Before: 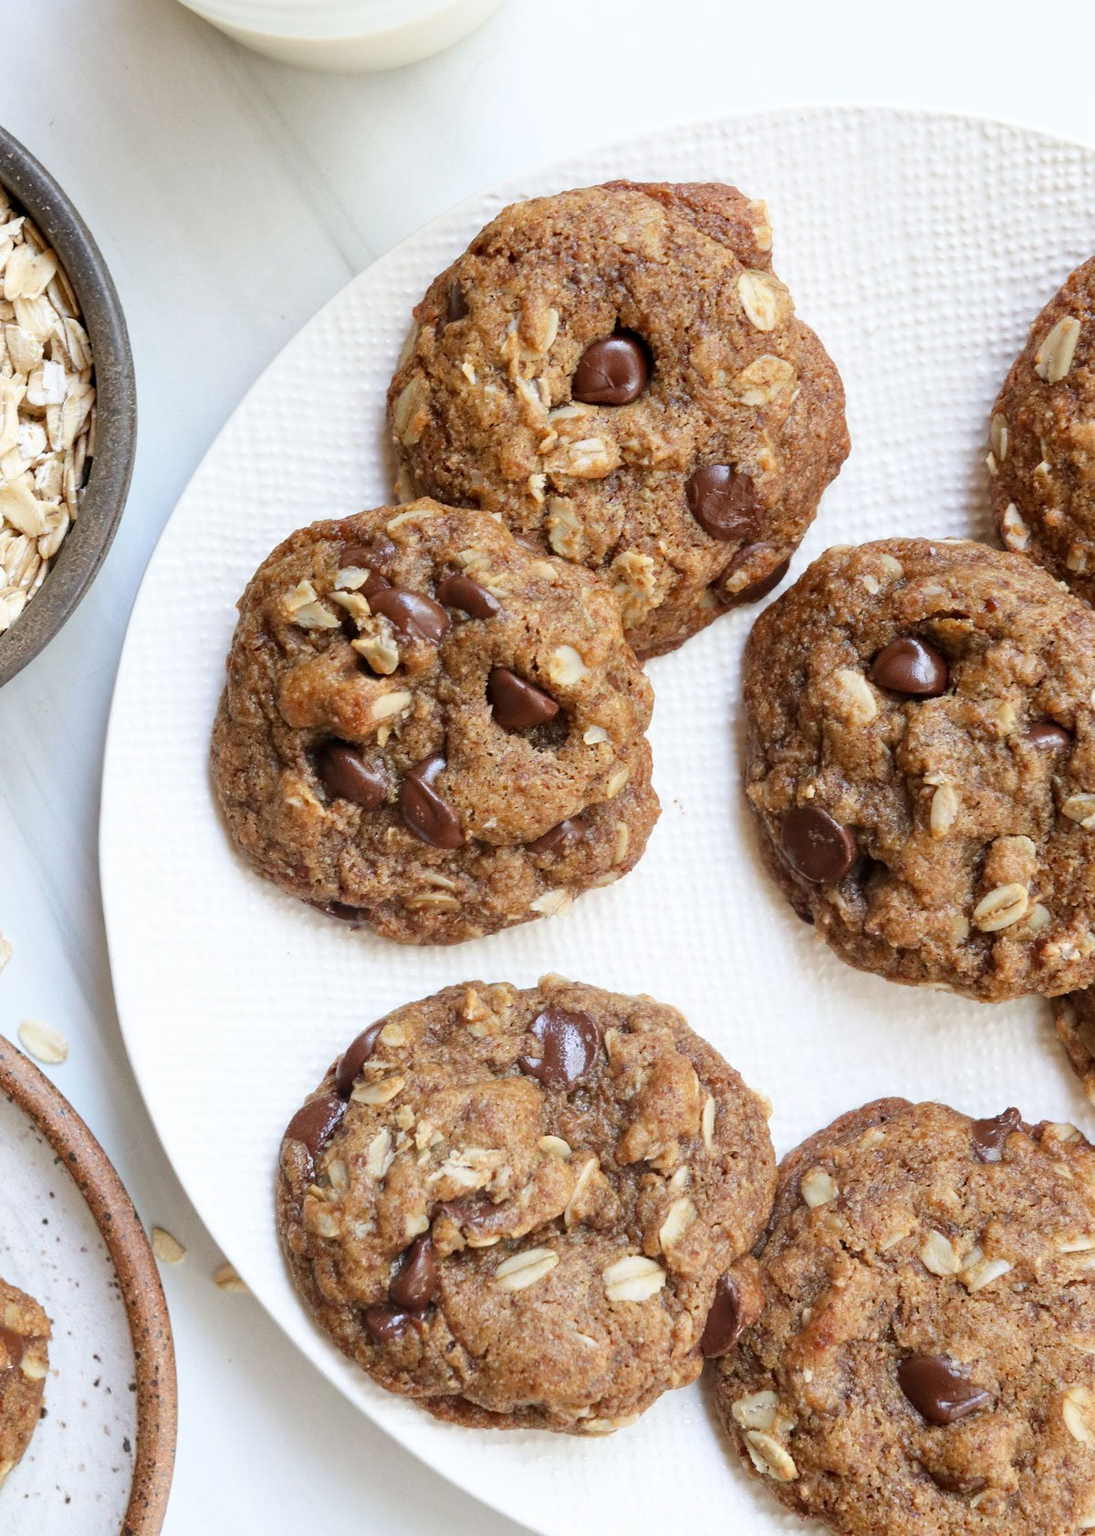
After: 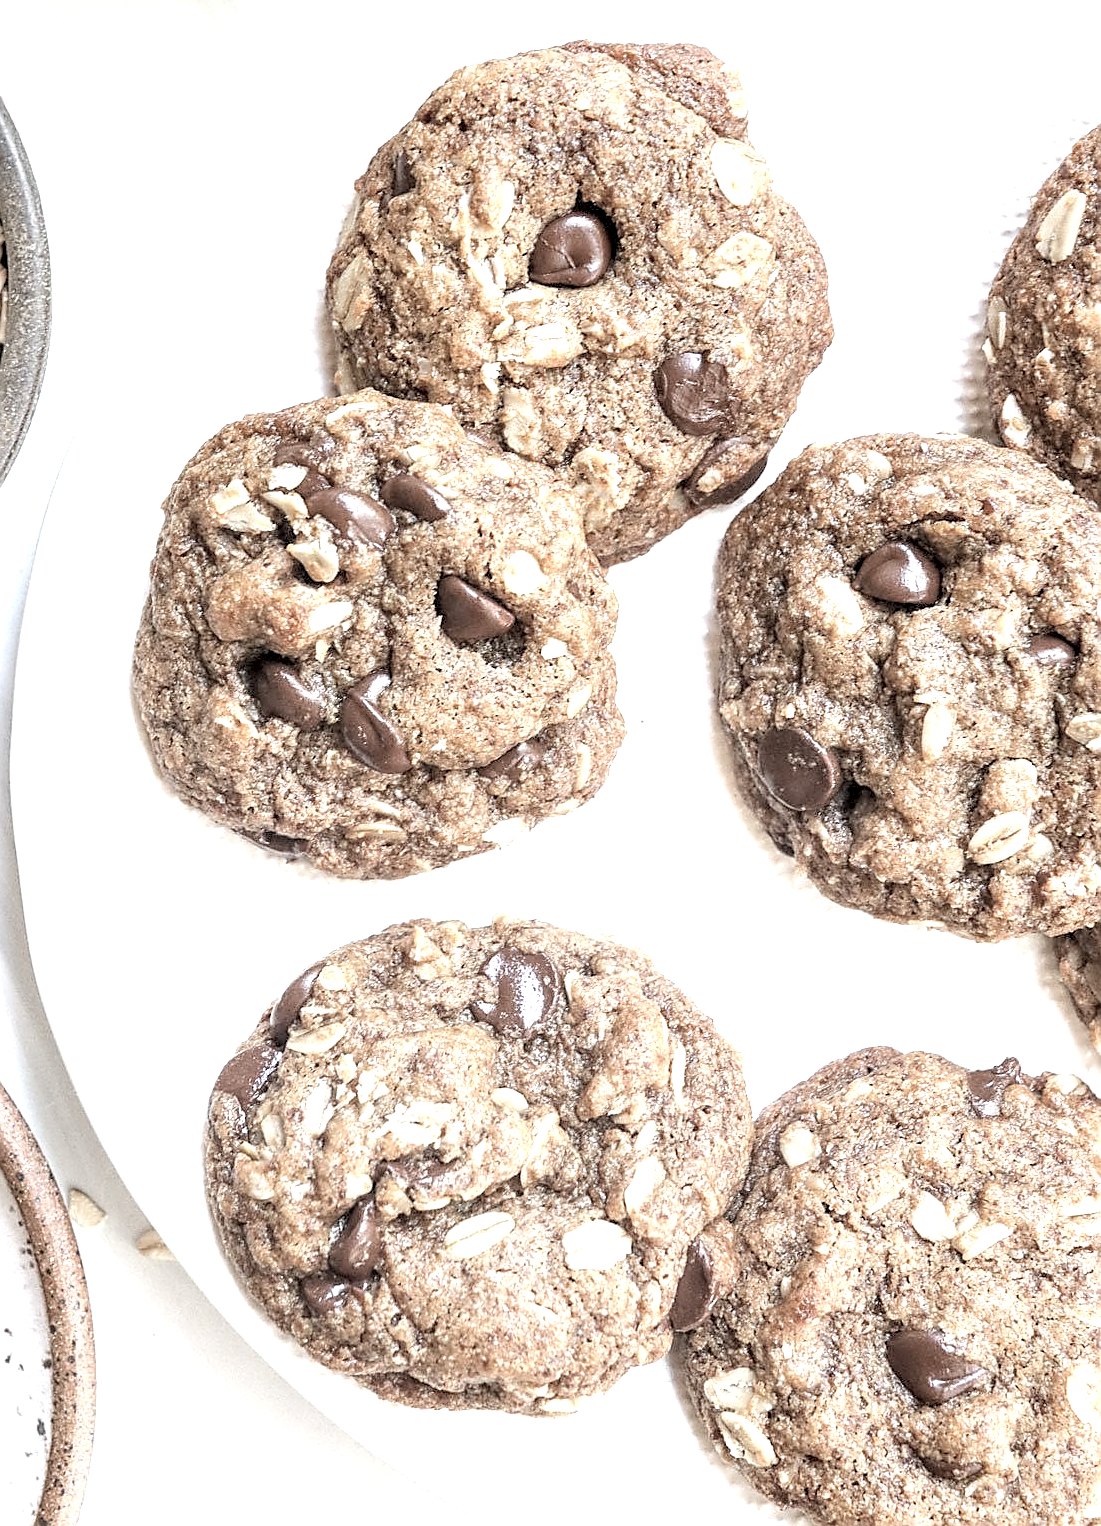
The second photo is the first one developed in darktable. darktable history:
color correction: highlights b* 0.041, saturation 0.467
contrast brightness saturation: brightness 0.281
exposure: black level correction 0, exposure 1.001 EV, compensate highlight preservation false
local contrast: detail 160%
sharpen: radius 1.387, amount 1.246, threshold 0.653
crop and rotate: left 8.176%, top 9.341%
levels: mode automatic, levels [0, 0.435, 0.917]
